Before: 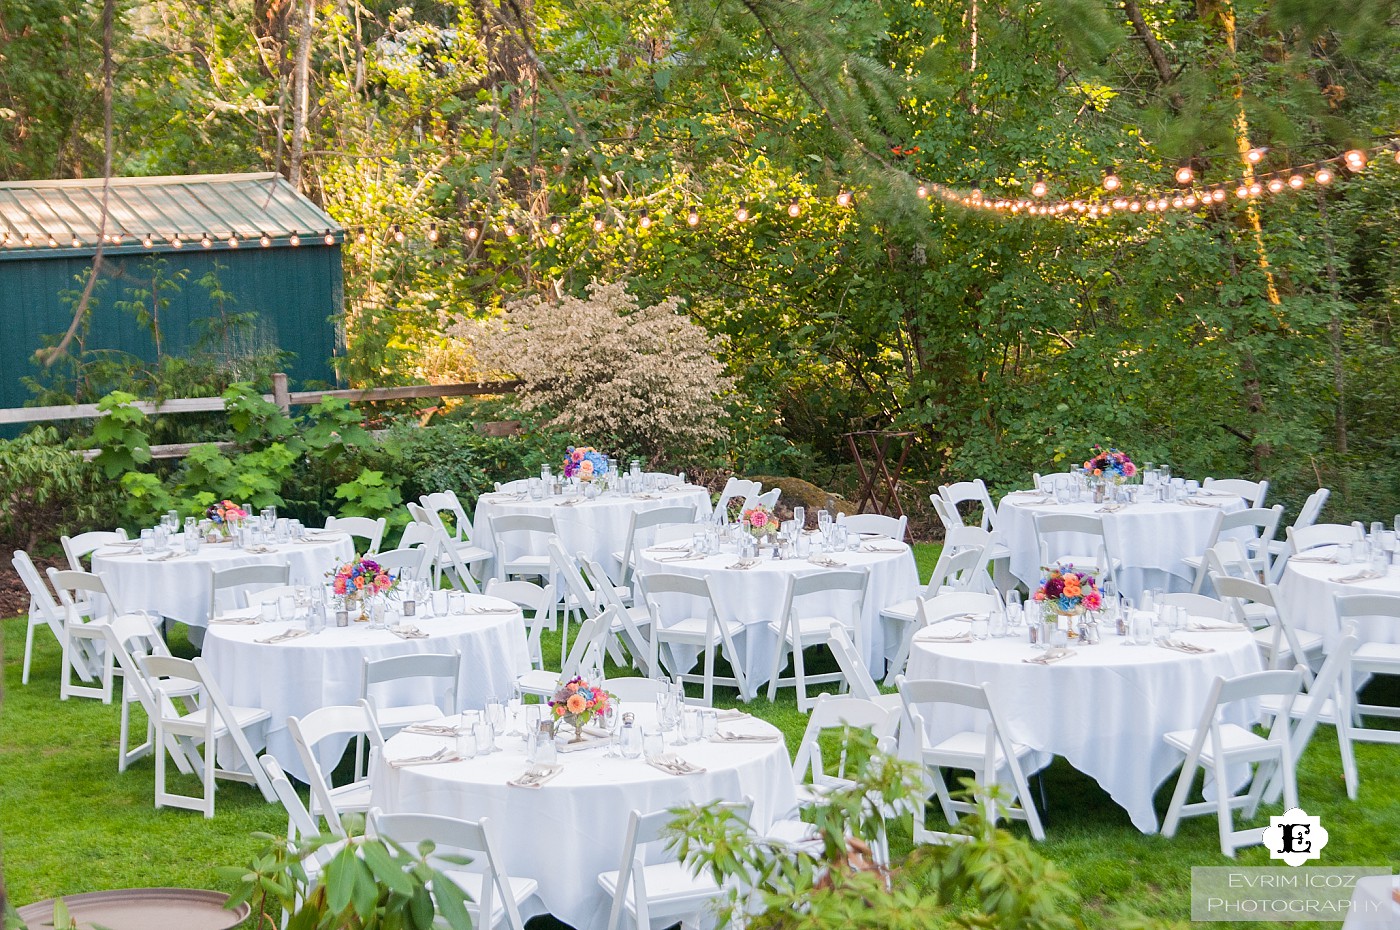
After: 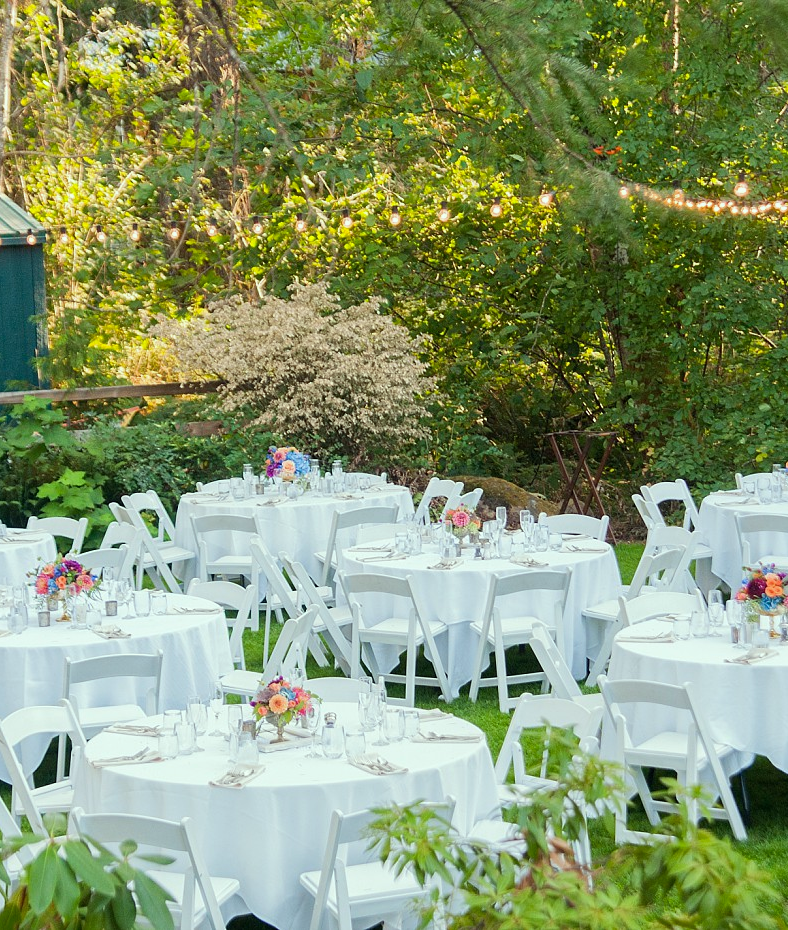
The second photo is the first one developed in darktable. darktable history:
color correction: highlights a* -8.57, highlights b* 3.69
crop: left 21.326%, right 22.362%
